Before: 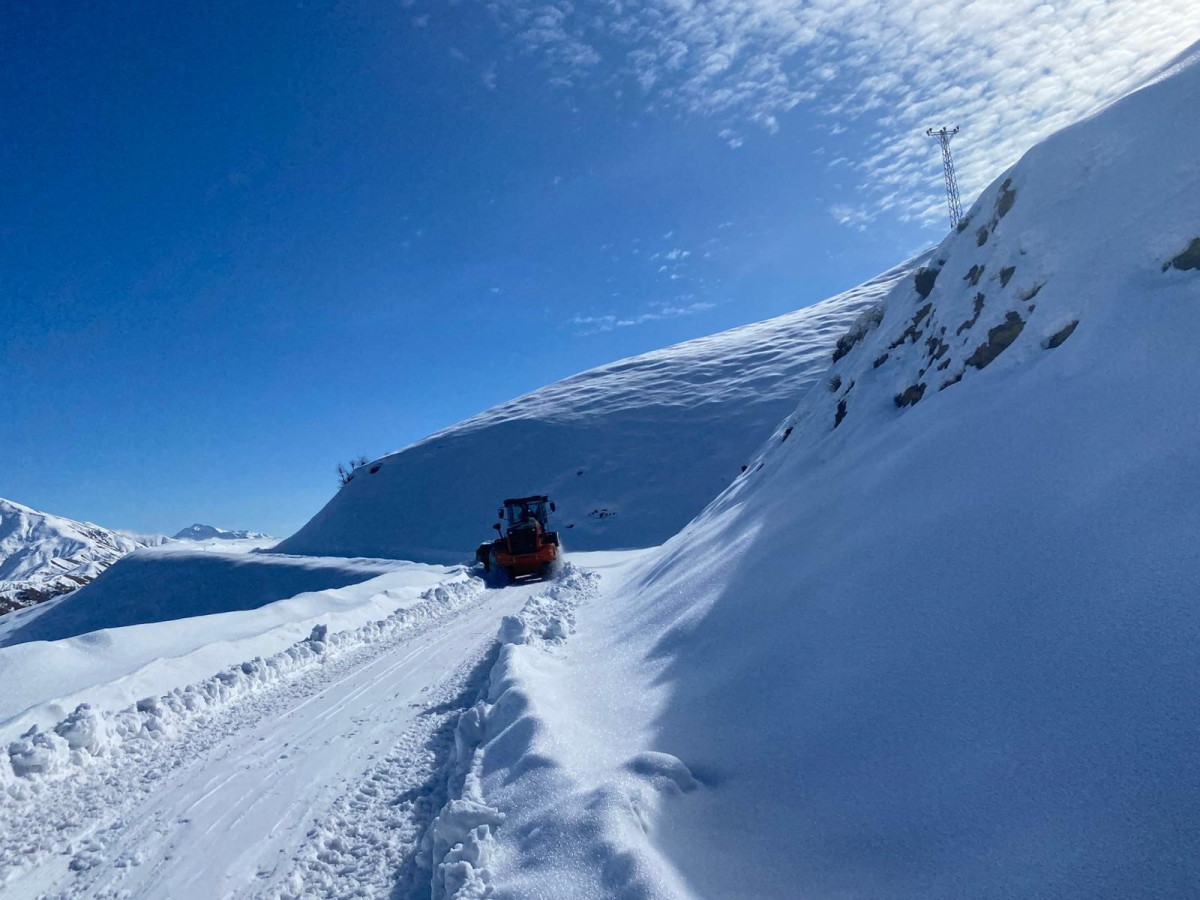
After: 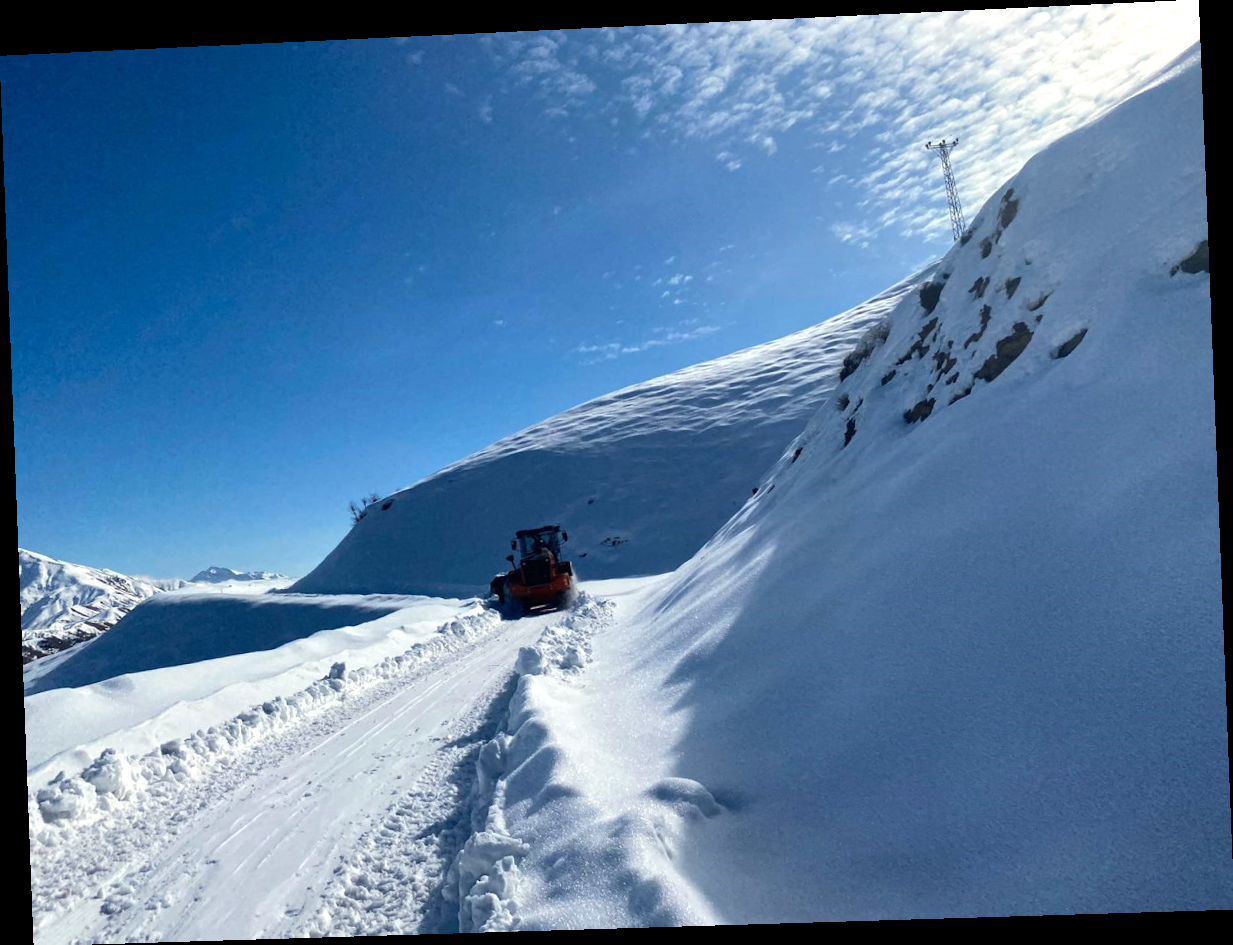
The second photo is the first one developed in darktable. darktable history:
white balance: red 1.045, blue 0.932
tone equalizer: -8 EV -0.417 EV, -7 EV -0.389 EV, -6 EV -0.333 EV, -5 EV -0.222 EV, -3 EV 0.222 EV, -2 EV 0.333 EV, -1 EV 0.389 EV, +0 EV 0.417 EV, edges refinement/feathering 500, mask exposure compensation -1.57 EV, preserve details no
rotate and perspective: rotation -2.22°, lens shift (horizontal) -0.022, automatic cropping off
